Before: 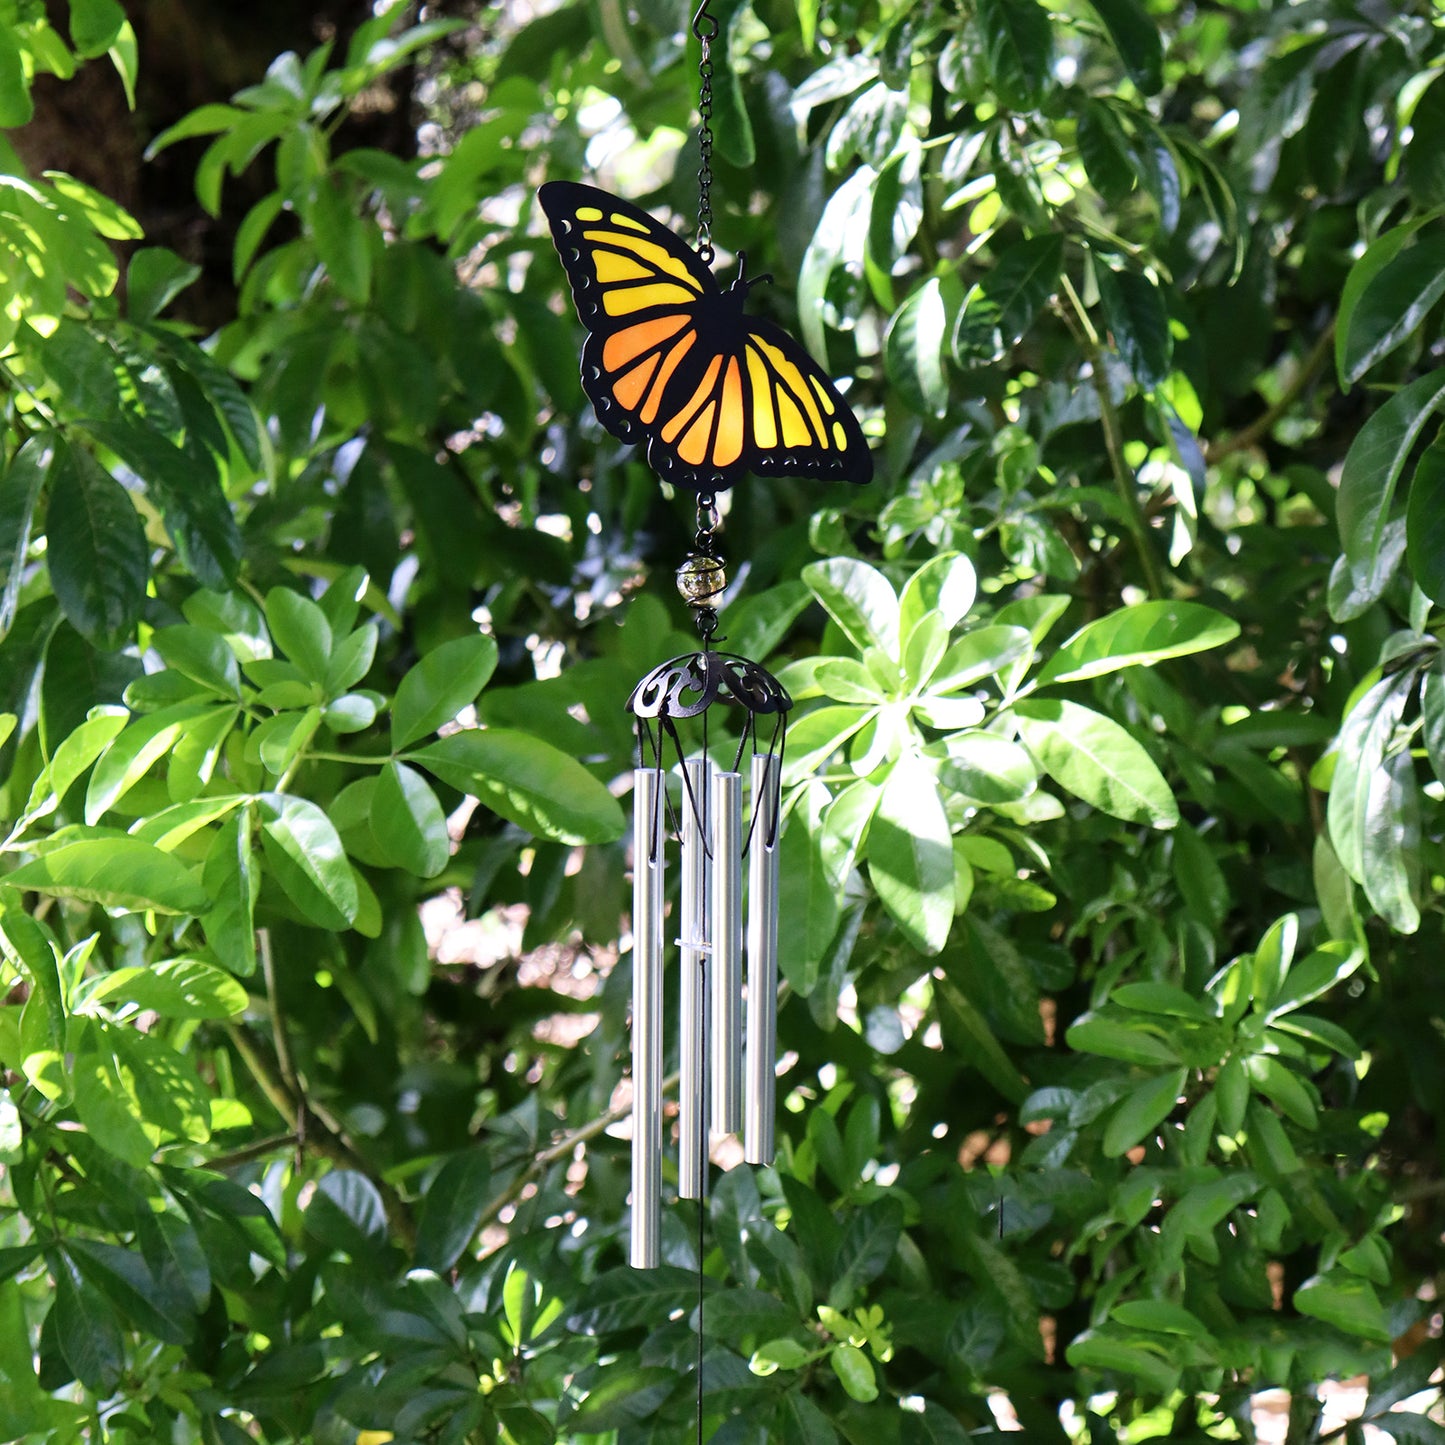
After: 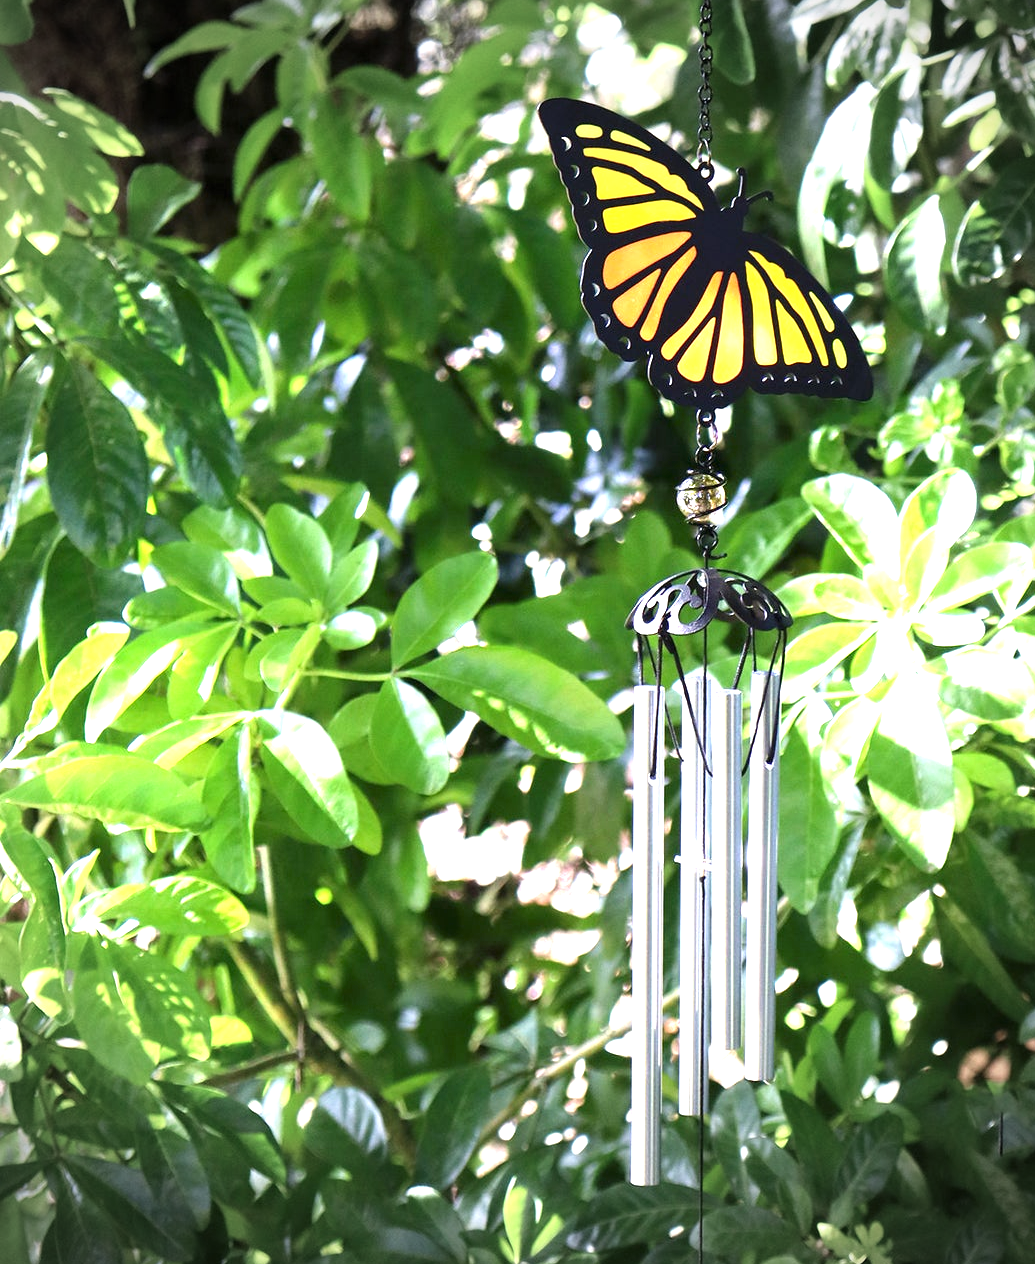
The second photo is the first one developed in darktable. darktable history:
crop: top 5.803%, right 27.864%, bottom 5.804%
vignetting: fall-off start 75%, brightness -0.692, width/height ratio 1.084
exposure: black level correction 0, exposure 1.2 EV, compensate exposure bias true, compensate highlight preservation false
